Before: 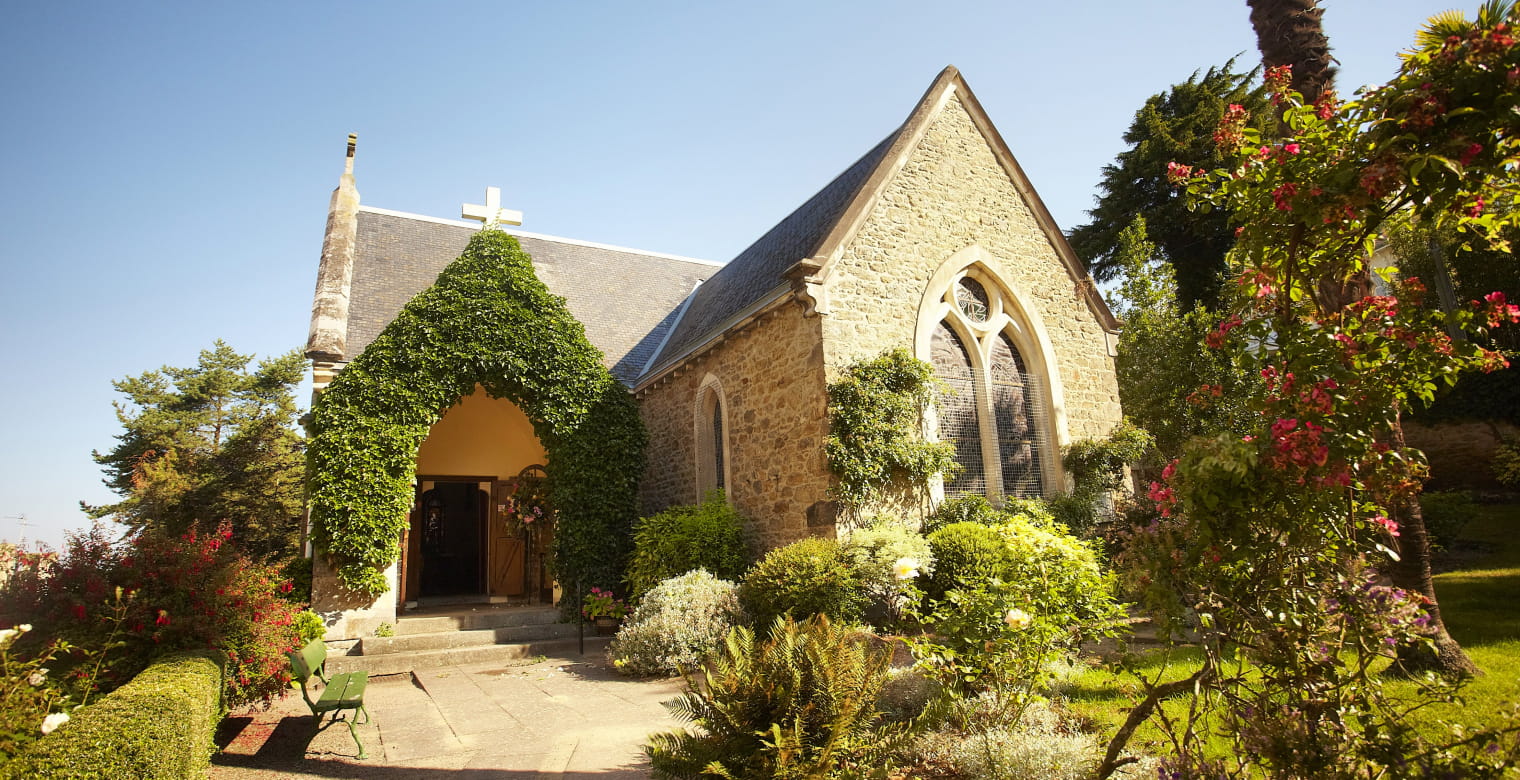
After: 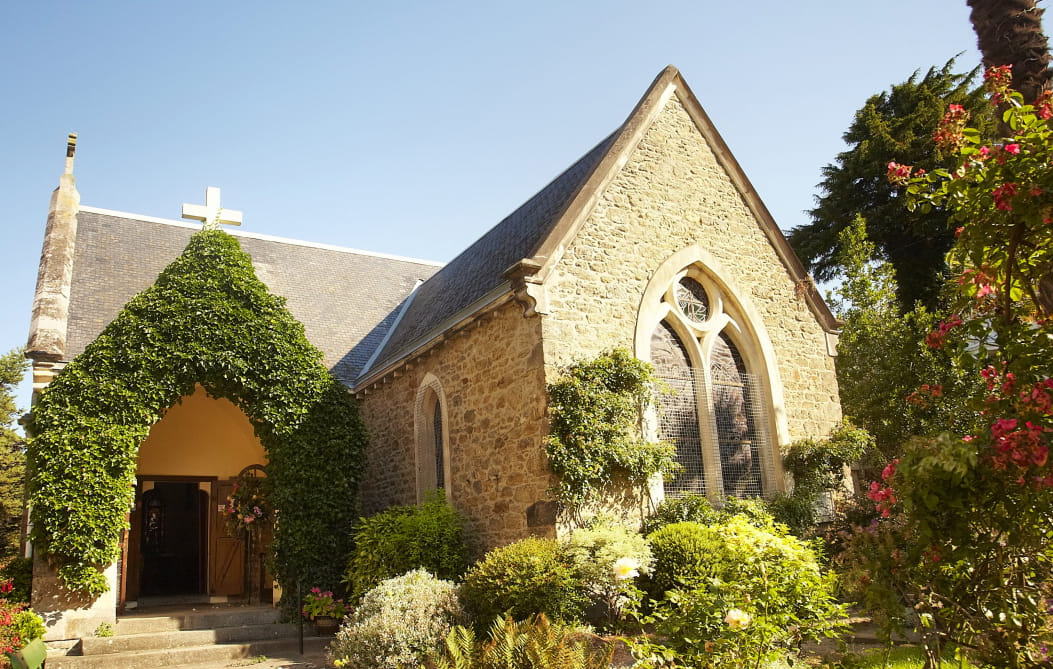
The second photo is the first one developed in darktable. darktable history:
crop: left 18.455%, right 12.25%, bottom 14.105%
